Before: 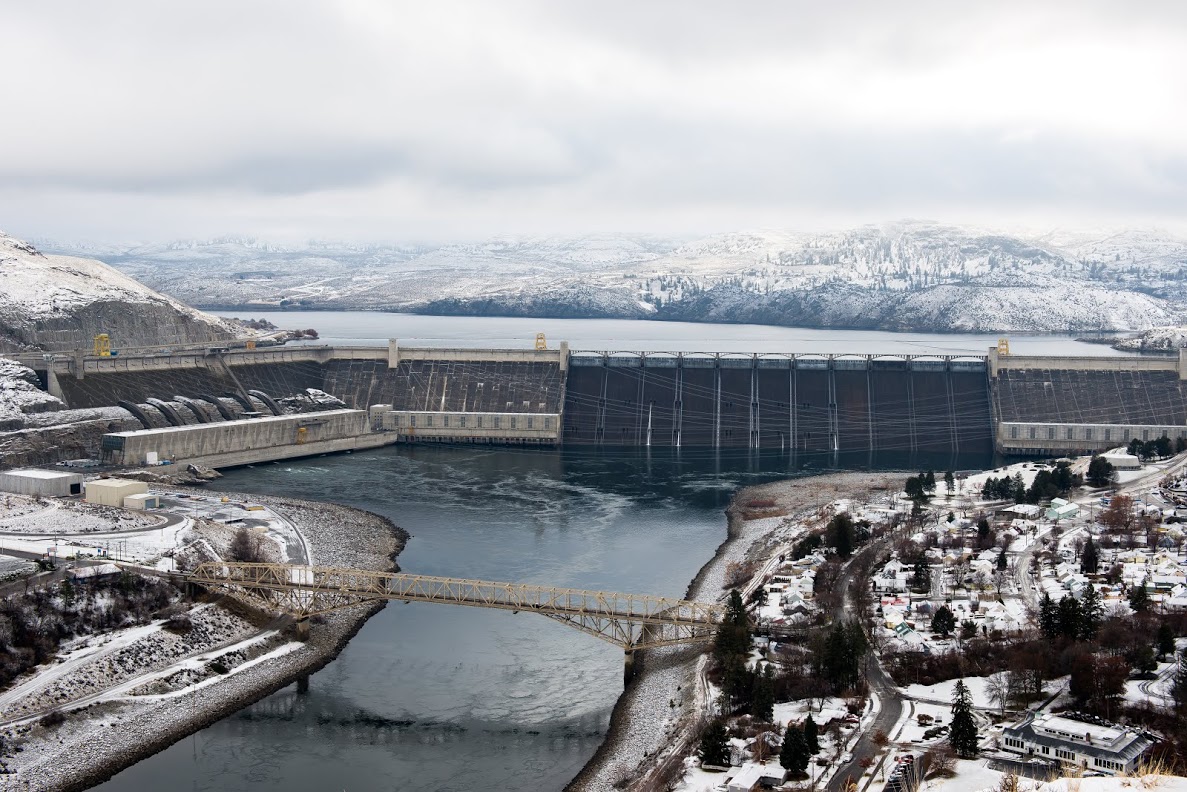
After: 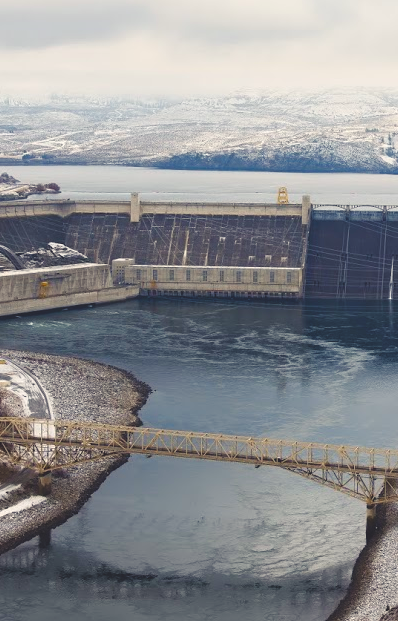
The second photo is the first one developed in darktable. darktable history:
crop and rotate: left 21.77%, top 18.528%, right 44.676%, bottom 2.997%
color balance rgb: shadows lift › chroma 3%, shadows lift › hue 280.8°, power › hue 330°, highlights gain › chroma 3%, highlights gain › hue 75.6°, global offset › luminance 2%, perceptual saturation grading › global saturation 20%, perceptual saturation grading › highlights -25%, perceptual saturation grading › shadows 50%, global vibrance 20.33%
